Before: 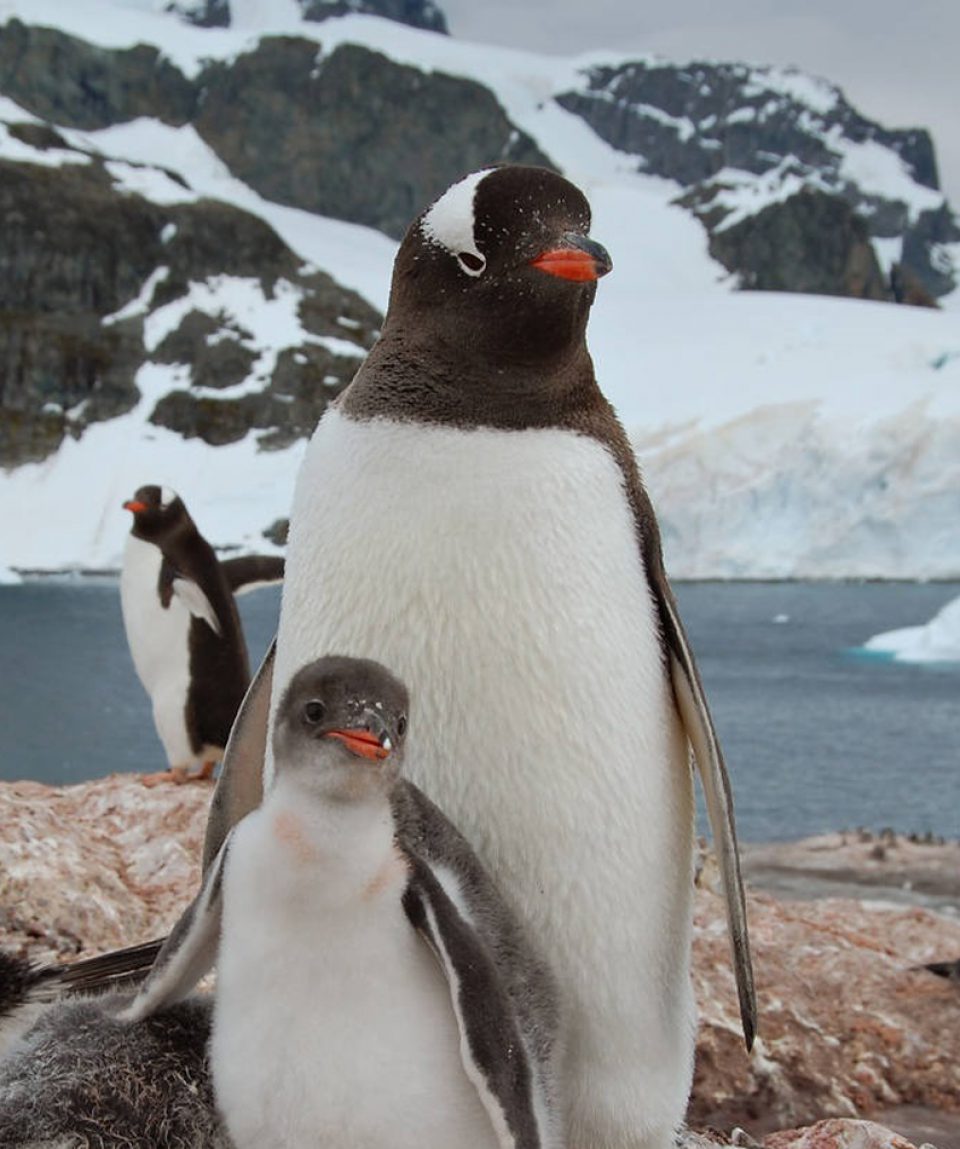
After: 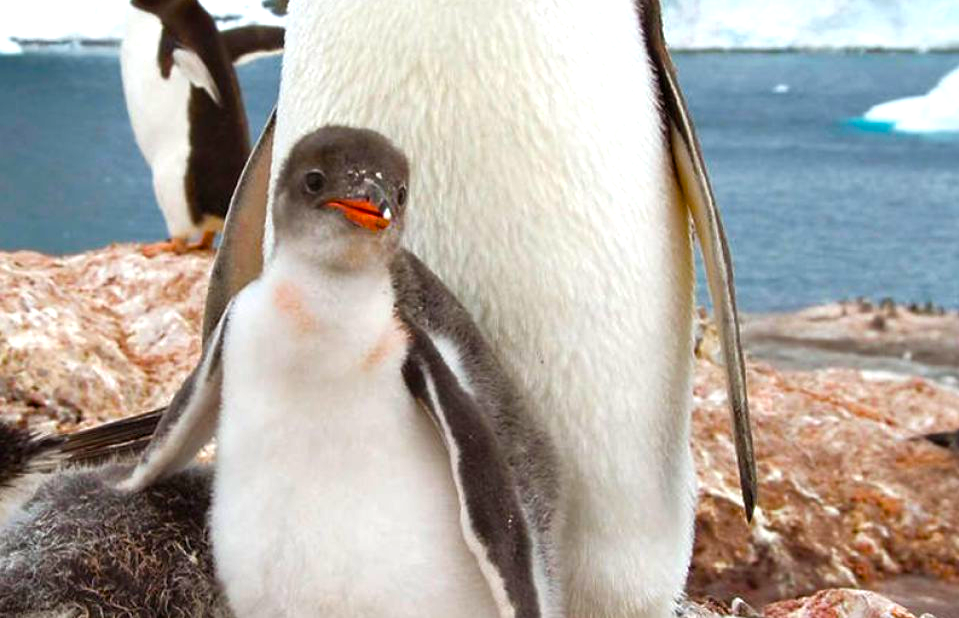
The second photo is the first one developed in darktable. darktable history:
crop and rotate: top 46.16%, right 0.006%
color balance rgb: linear chroma grading › global chroma 8.802%, perceptual saturation grading › global saturation 40.013%, perceptual saturation grading › highlights -25.43%, perceptual saturation grading › mid-tones 35.272%, perceptual saturation grading › shadows 35.63%, perceptual brilliance grading › global brilliance 11.829%, perceptual brilliance grading › highlights 15.006%, global vibrance 15.051%
